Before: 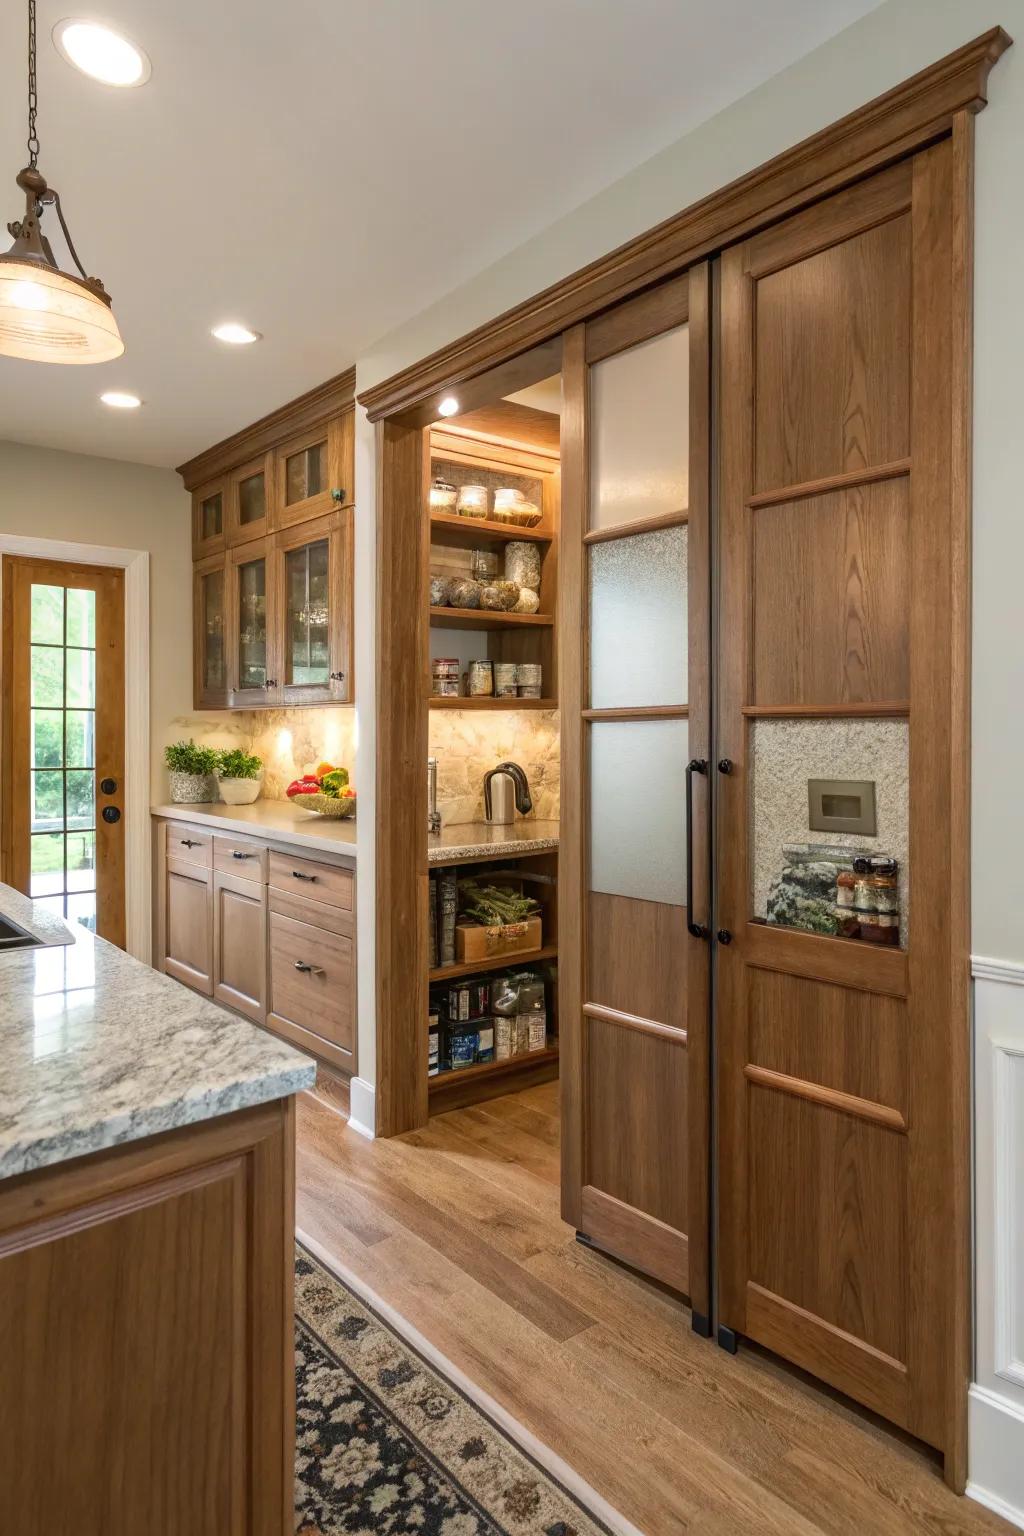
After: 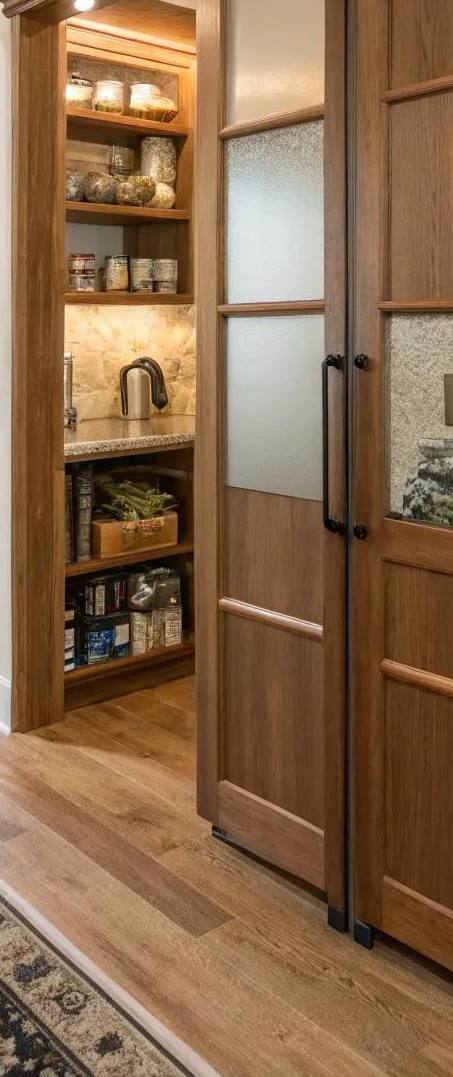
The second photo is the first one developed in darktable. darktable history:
crop: left 35.571%, top 26.377%, right 20.157%, bottom 3.451%
